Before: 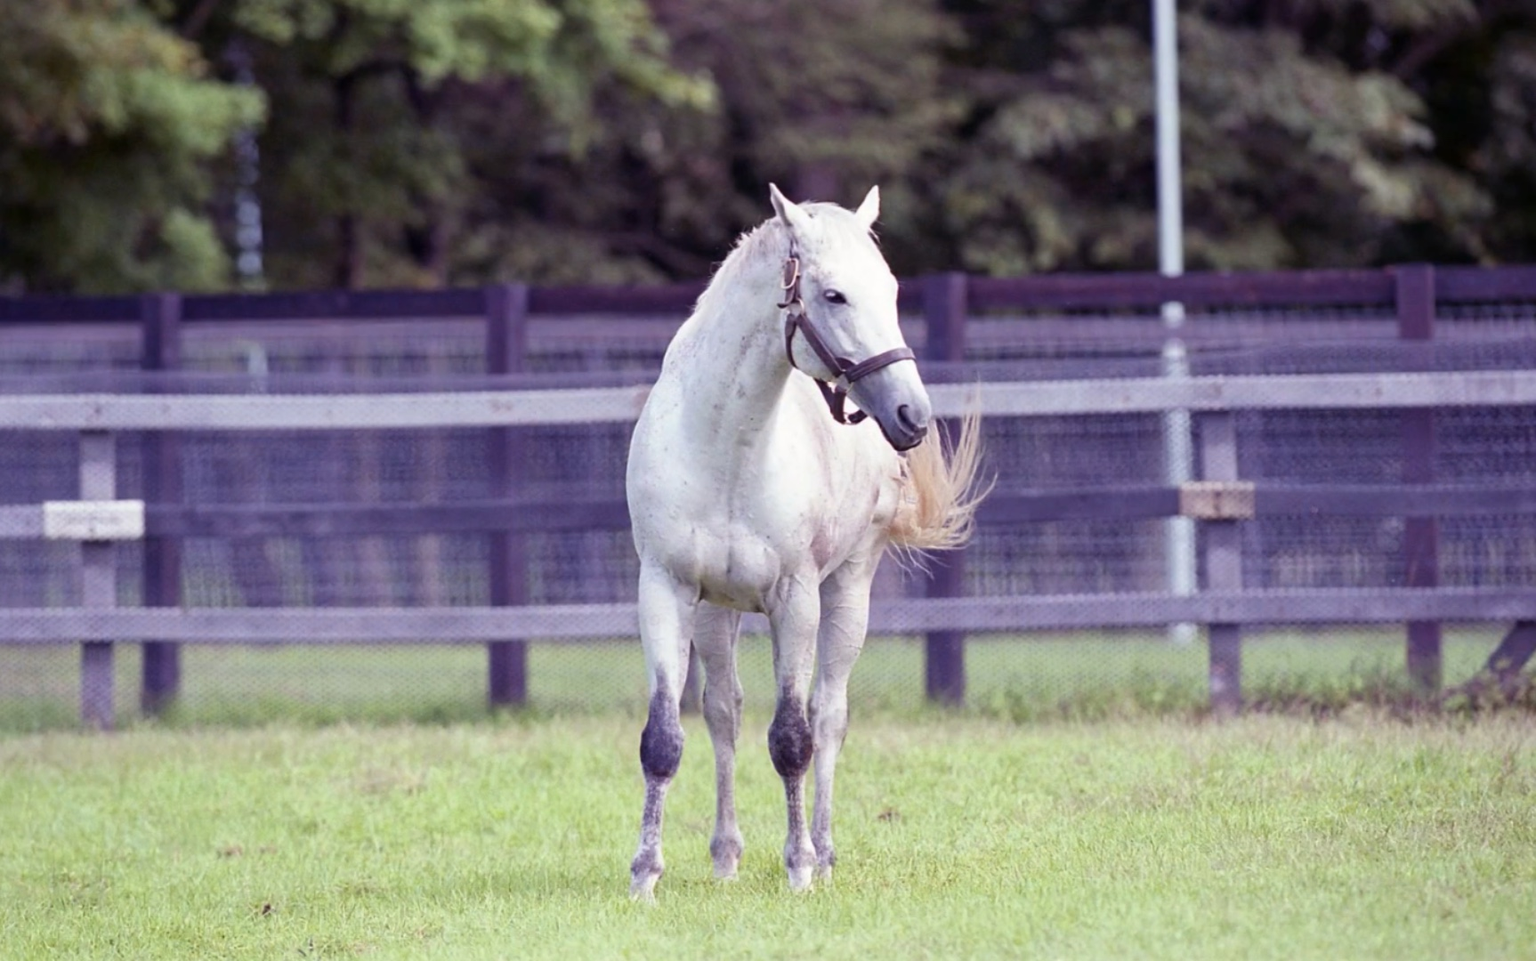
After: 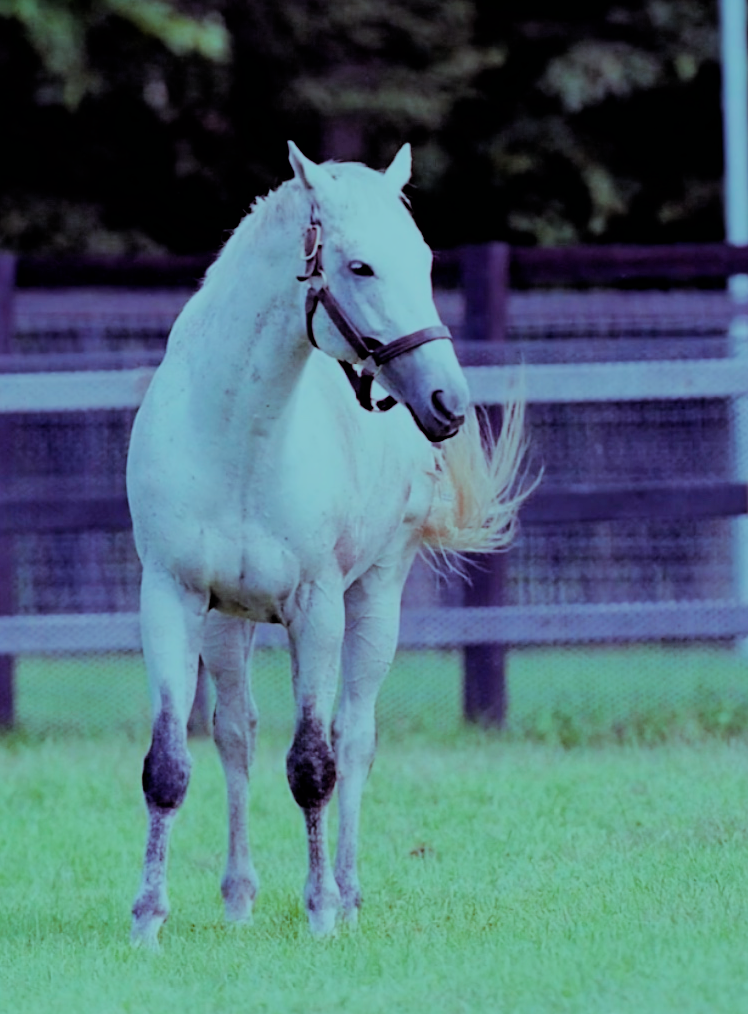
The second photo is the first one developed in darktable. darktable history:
crop: left 33.452%, top 6.025%, right 23.155%
filmic rgb: black relative exposure -3.21 EV, white relative exposure 7.02 EV, hardness 1.46, contrast 1.35
white balance: red 0.986, blue 1.01
color balance rgb: shadows lift › luminance -7.7%, shadows lift › chroma 2.13%, shadows lift › hue 165.27°, power › luminance -7.77%, power › chroma 1.34%, power › hue 330.55°, highlights gain › luminance -33.33%, highlights gain › chroma 5.68%, highlights gain › hue 217.2°, global offset › luminance -0.33%, global offset › chroma 0.11%, global offset › hue 165.27°, perceptual saturation grading › global saturation 27.72%, perceptual saturation grading › highlights -25%, perceptual saturation grading › mid-tones 25%, perceptual saturation grading › shadows 50%
